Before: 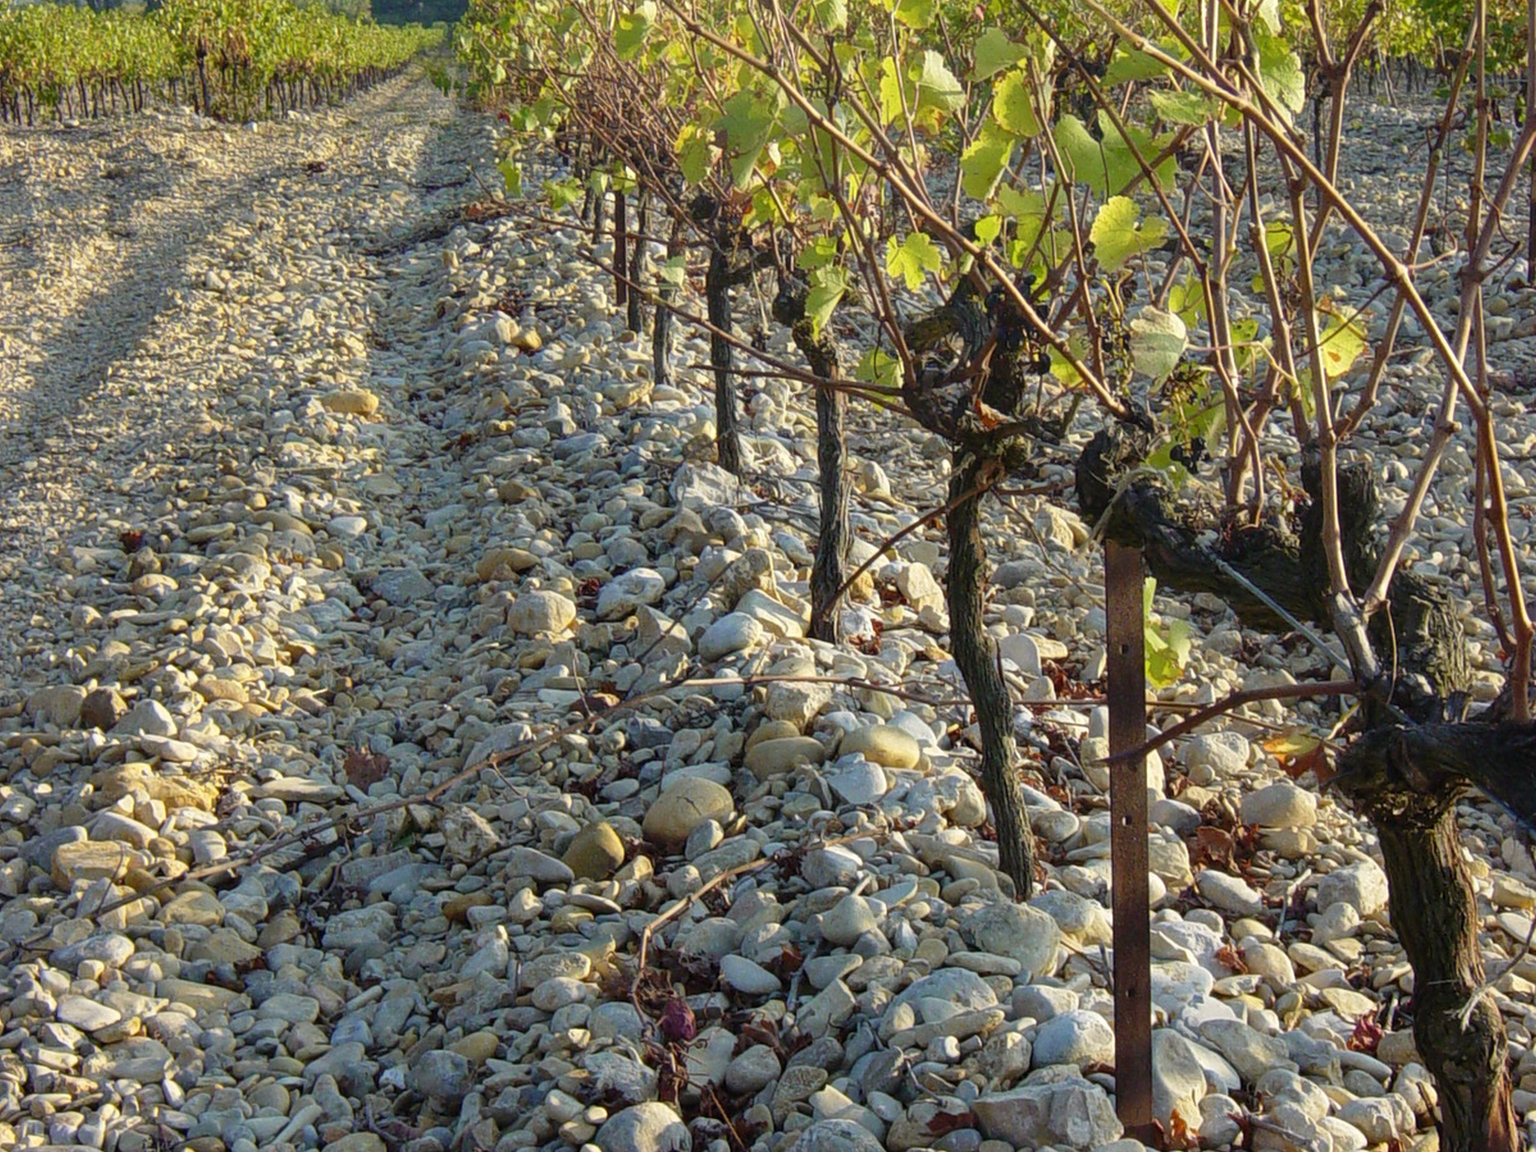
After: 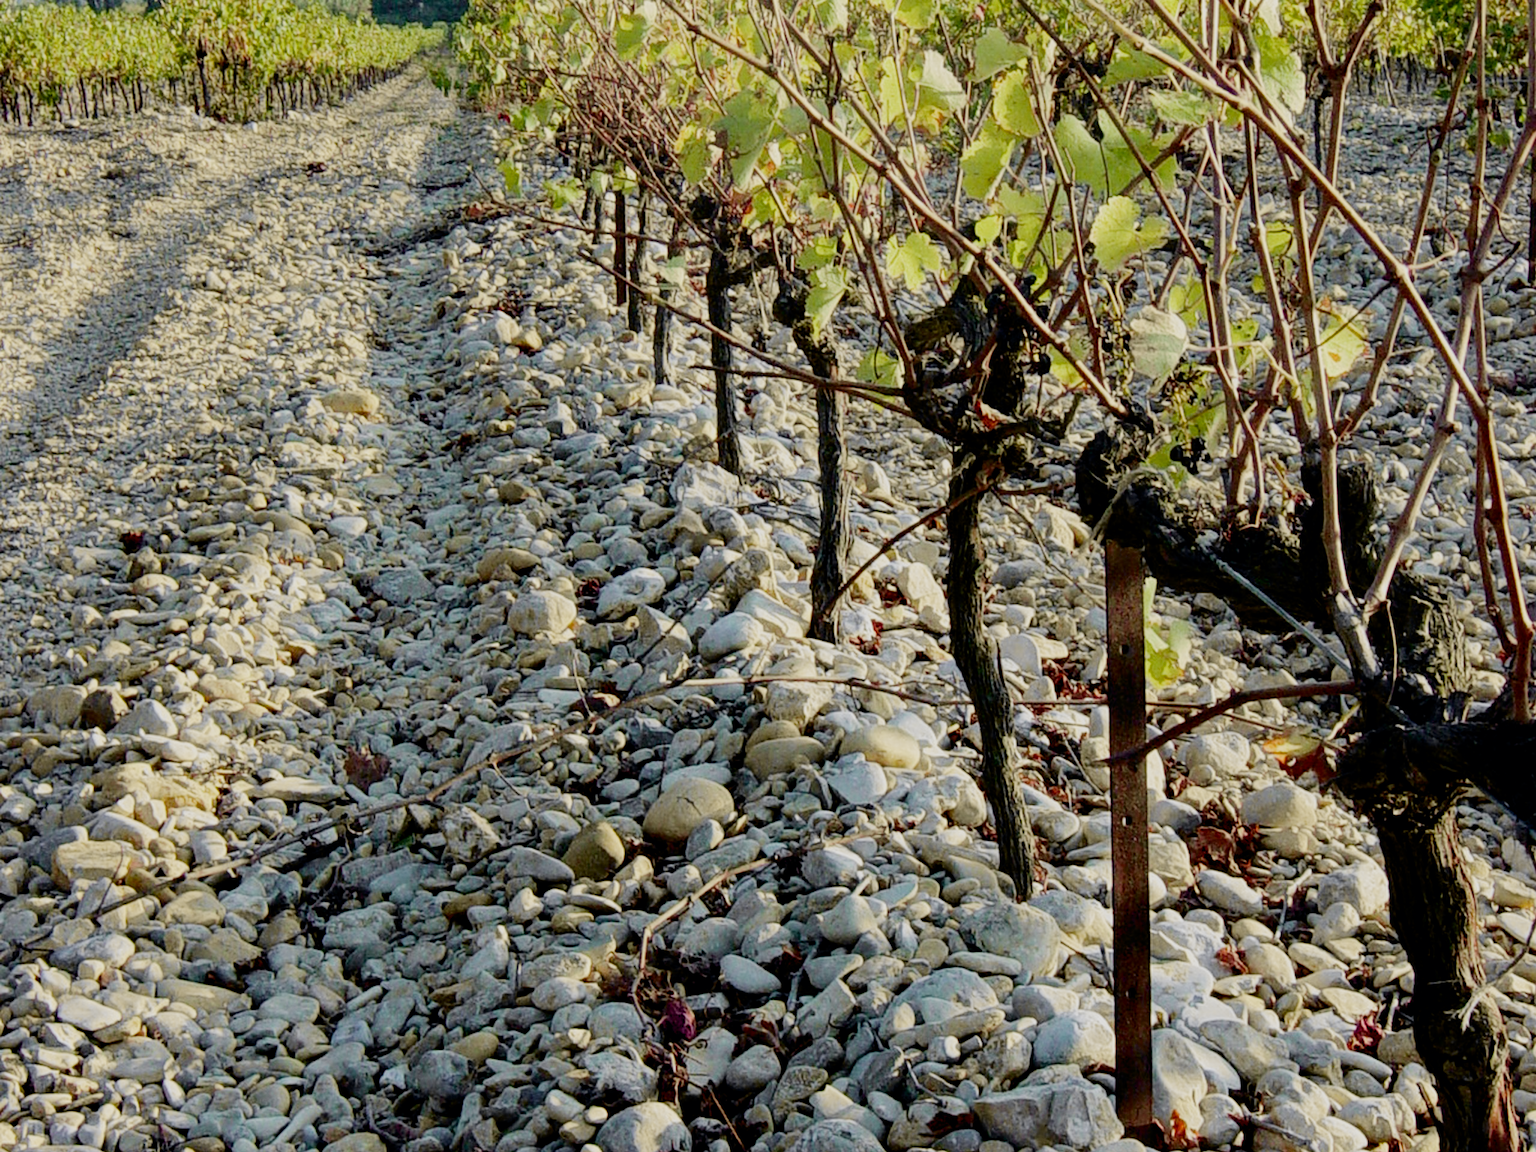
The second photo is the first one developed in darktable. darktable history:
exposure: black level correction 0.007, exposure 0.156 EV, compensate highlight preservation false
tone curve: curves: ch0 [(0.003, 0) (0.066, 0.031) (0.163, 0.112) (0.264, 0.238) (0.395, 0.408) (0.517, 0.56) (0.684, 0.734) (0.791, 0.814) (1, 1)]; ch1 [(0, 0) (0.164, 0.115) (0.337, 0.332) (0.39, 0.398) (0.464, 0.461) (0.501, 0.5) (0.507, 0.5) (0.534, 0.532) (0.577, 0.59) (0.652, 0.681) (0.733, 0.749) (0.811, 0.796) (1, 1)]; ch2 [(0, 0) (0.337, 0.382) (0.464, 0.476) (0.501, 0.5) (0.527, 0.54) (0.551, 0.565) (0.6, 0.59) (0.687, 0.675) (1, 1)], color space Lab, independent channels, preserve colors none
filmic rgb: black relative exposure -7.65 EV, white relative exposure 4.56 EV, hardness 3.61, preserve chrominance no, color science v3 (2019), use custom middle-gray values true
